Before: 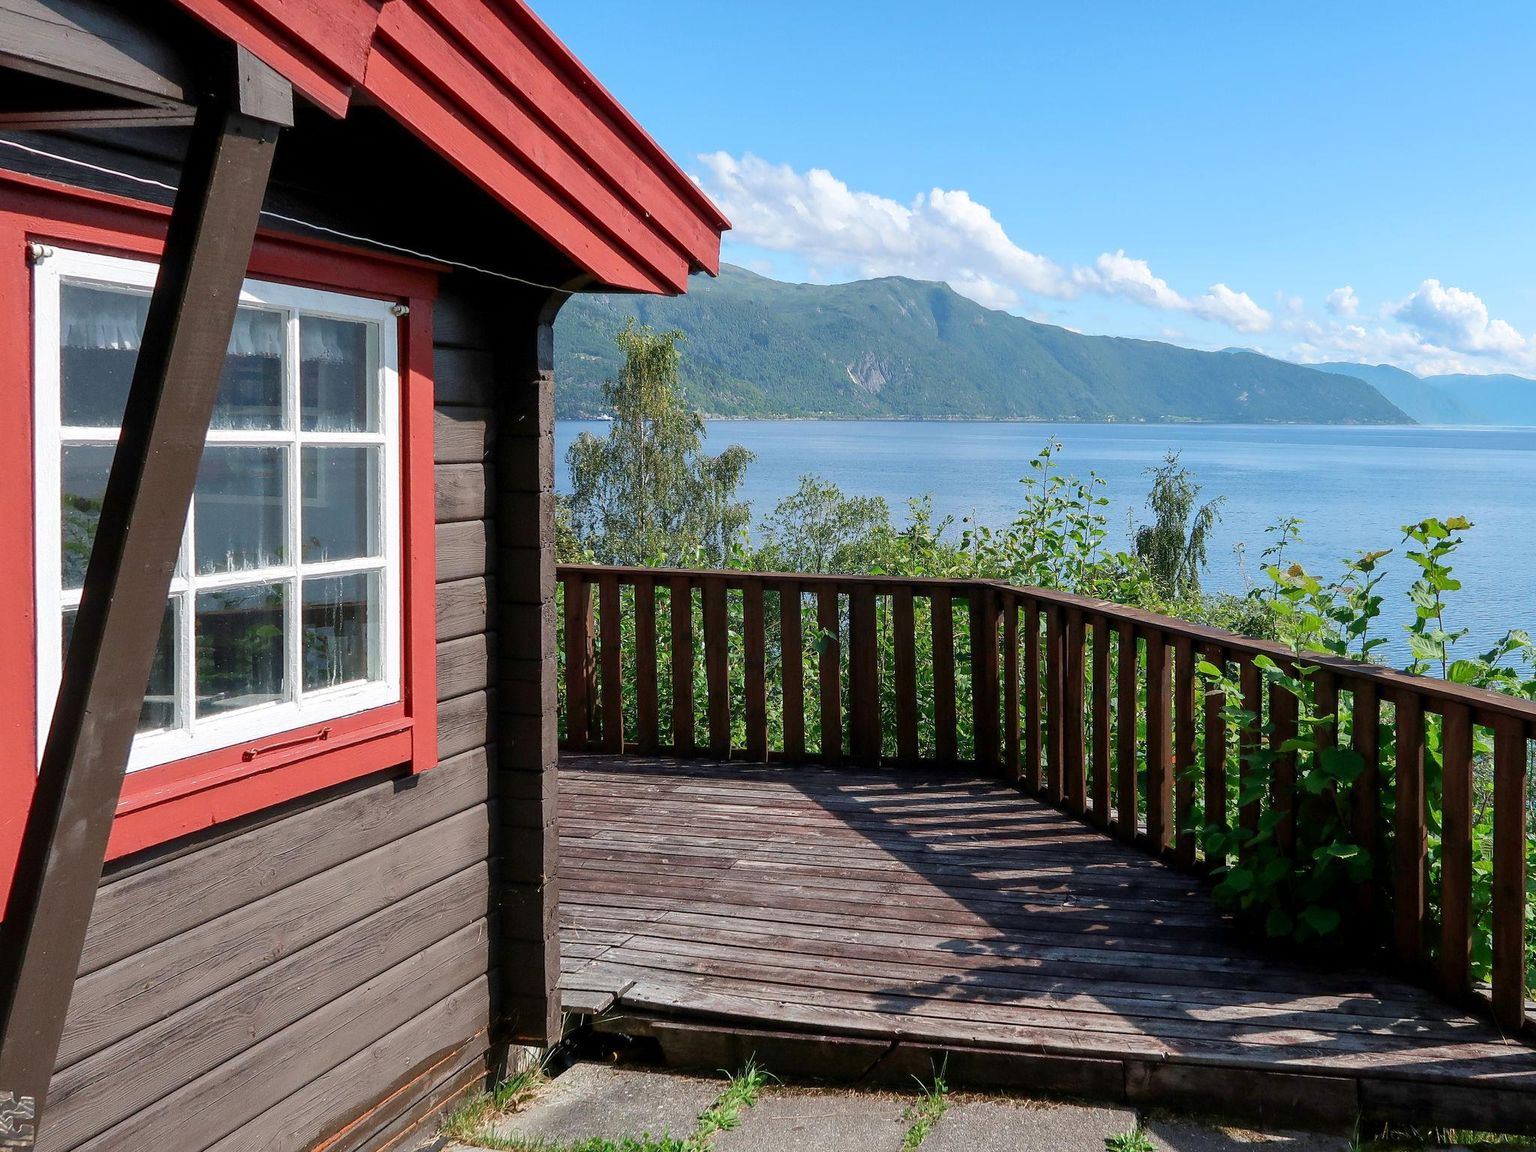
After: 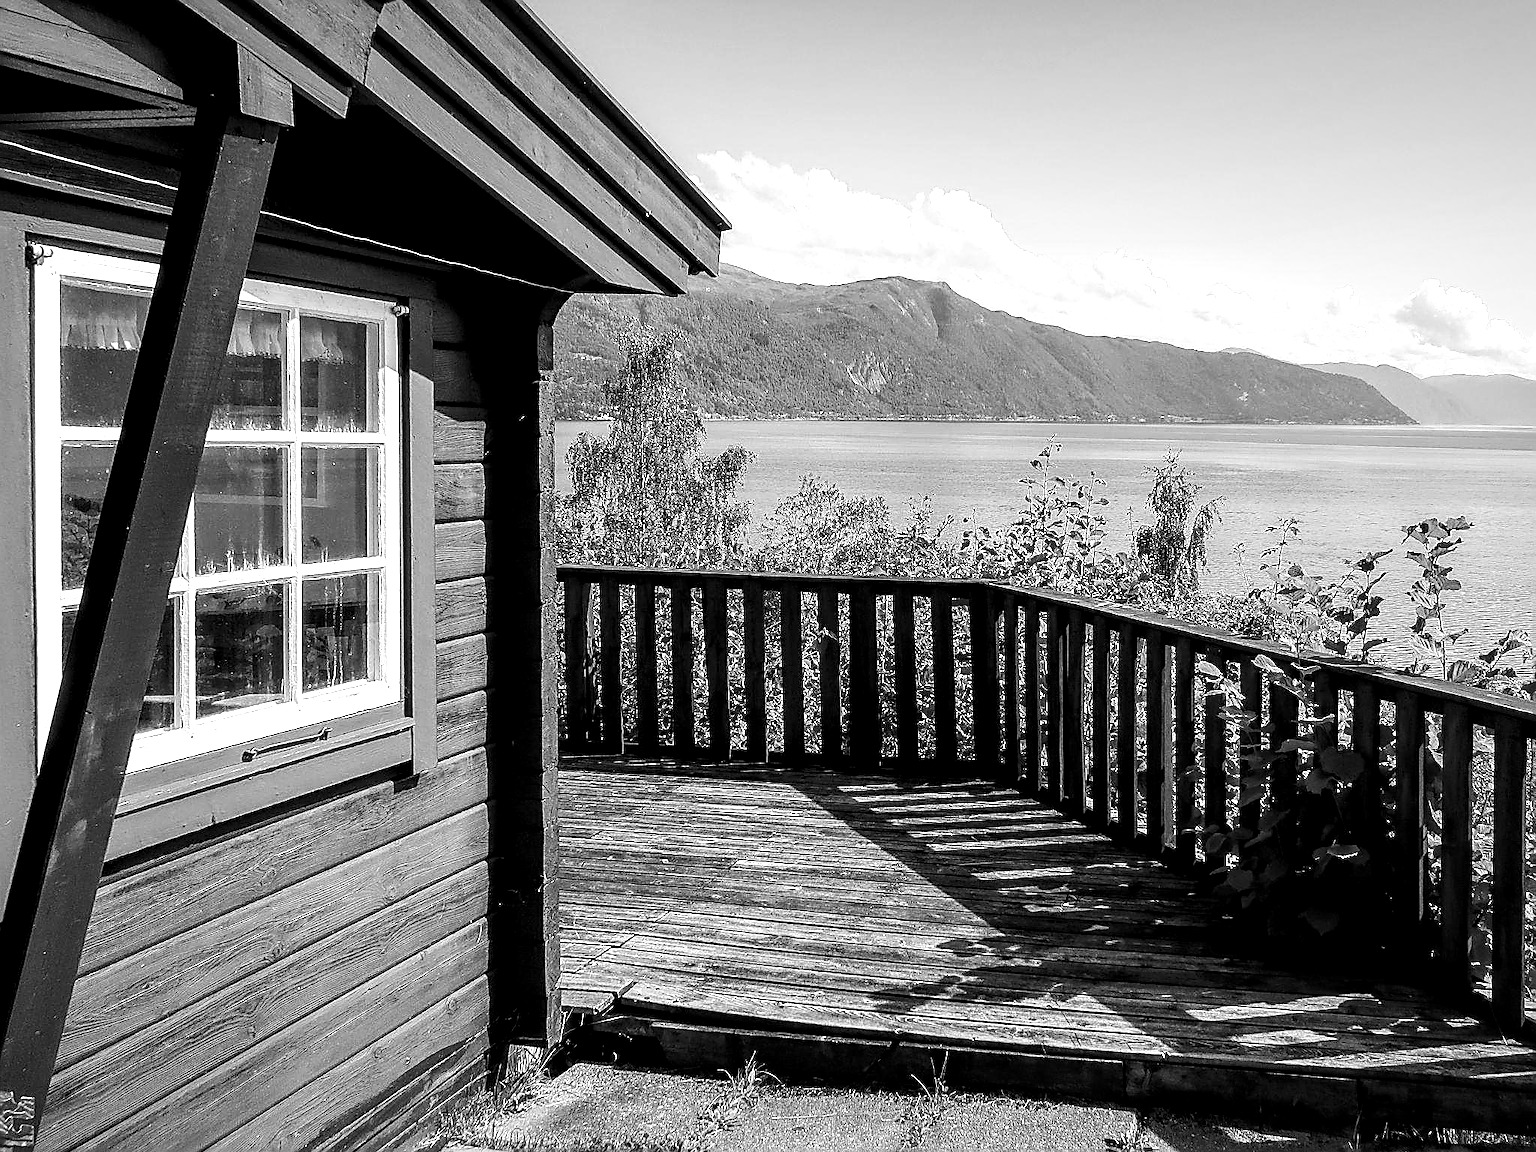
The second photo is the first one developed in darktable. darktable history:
sharpen: radius 1.685, amount 1.294
monochrome: on, module defaults
vignetting: fall-off radius 100%, width/height ratio 1.337
contrast brightness saturation: contrast 0.06, brightness -0.01, saturation -0.23
local contrast: highlights 60%, shadows 60%, detail 160%
shadows and highlights: shadows 0, highlights 40
color balance rgb: shadows lift › chroma 1%, shadows lift › hue 113°, highlights gain › chroma 0.2%, highlights gain › hue 333°, perceptual saturation grading › global saturation 20%, perceptual saturation grading › highlights -25%, perceptual saturation grading › shadows 25%, contrast -10%
tone equalizer: -8 EV -0.75 EV, -7 EV -0.7 EV, -6 EV -0.6 EV, -5 EV -0.4 EV, -3 EV 0.4 EV, -2 EV 0.6 EV, -1 EV 0.7 EV, +0 EV 0.75 EV, edges refinement/feathering 500, mask exposure compensation -1.57 EV, preserve details no
